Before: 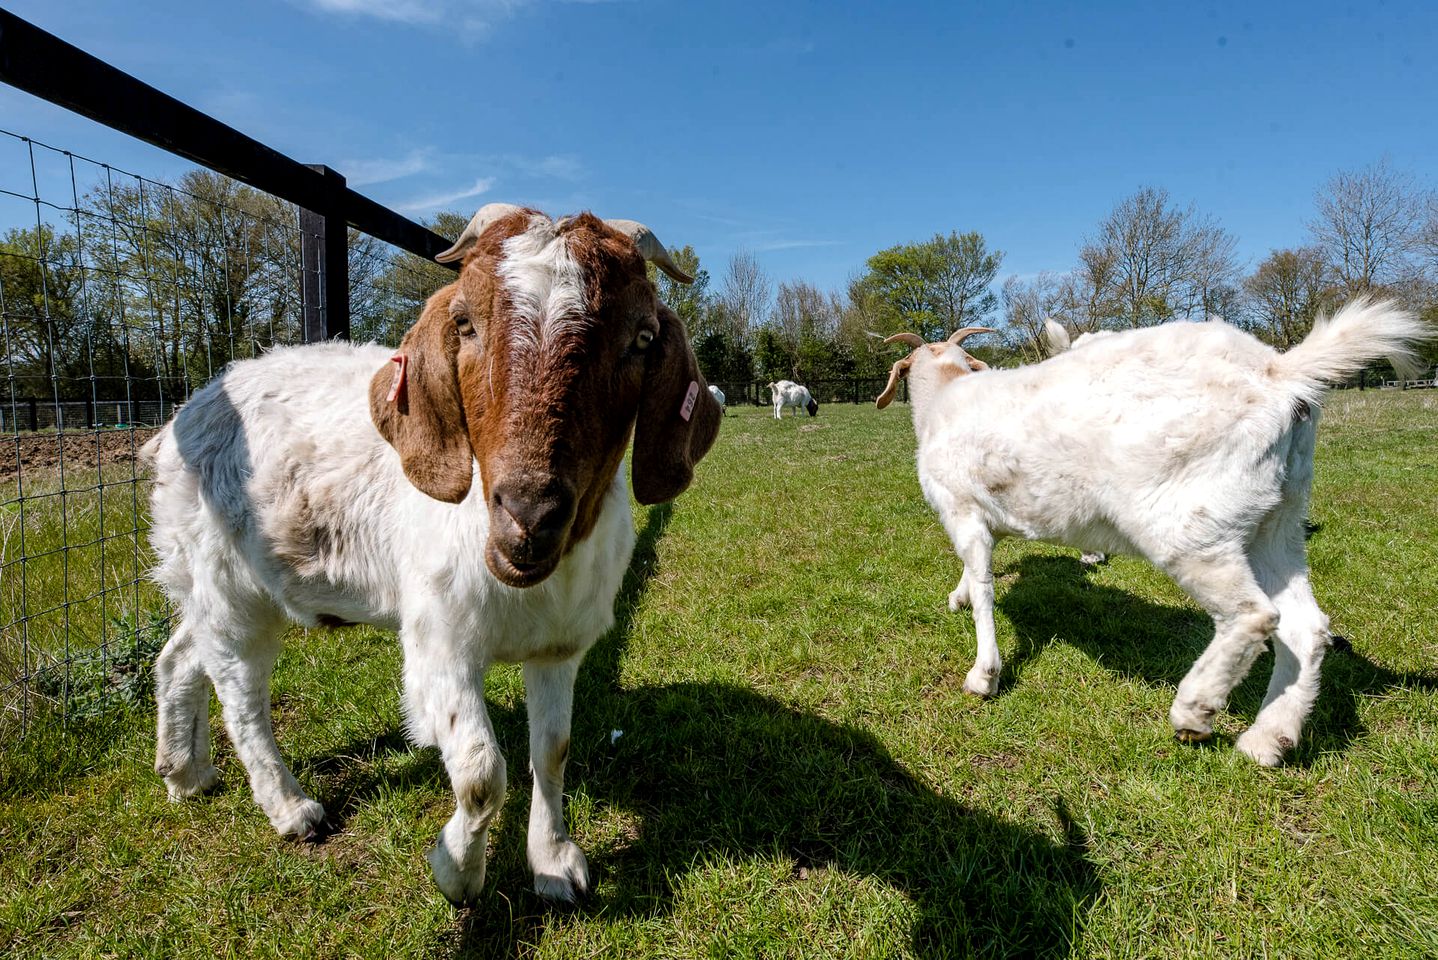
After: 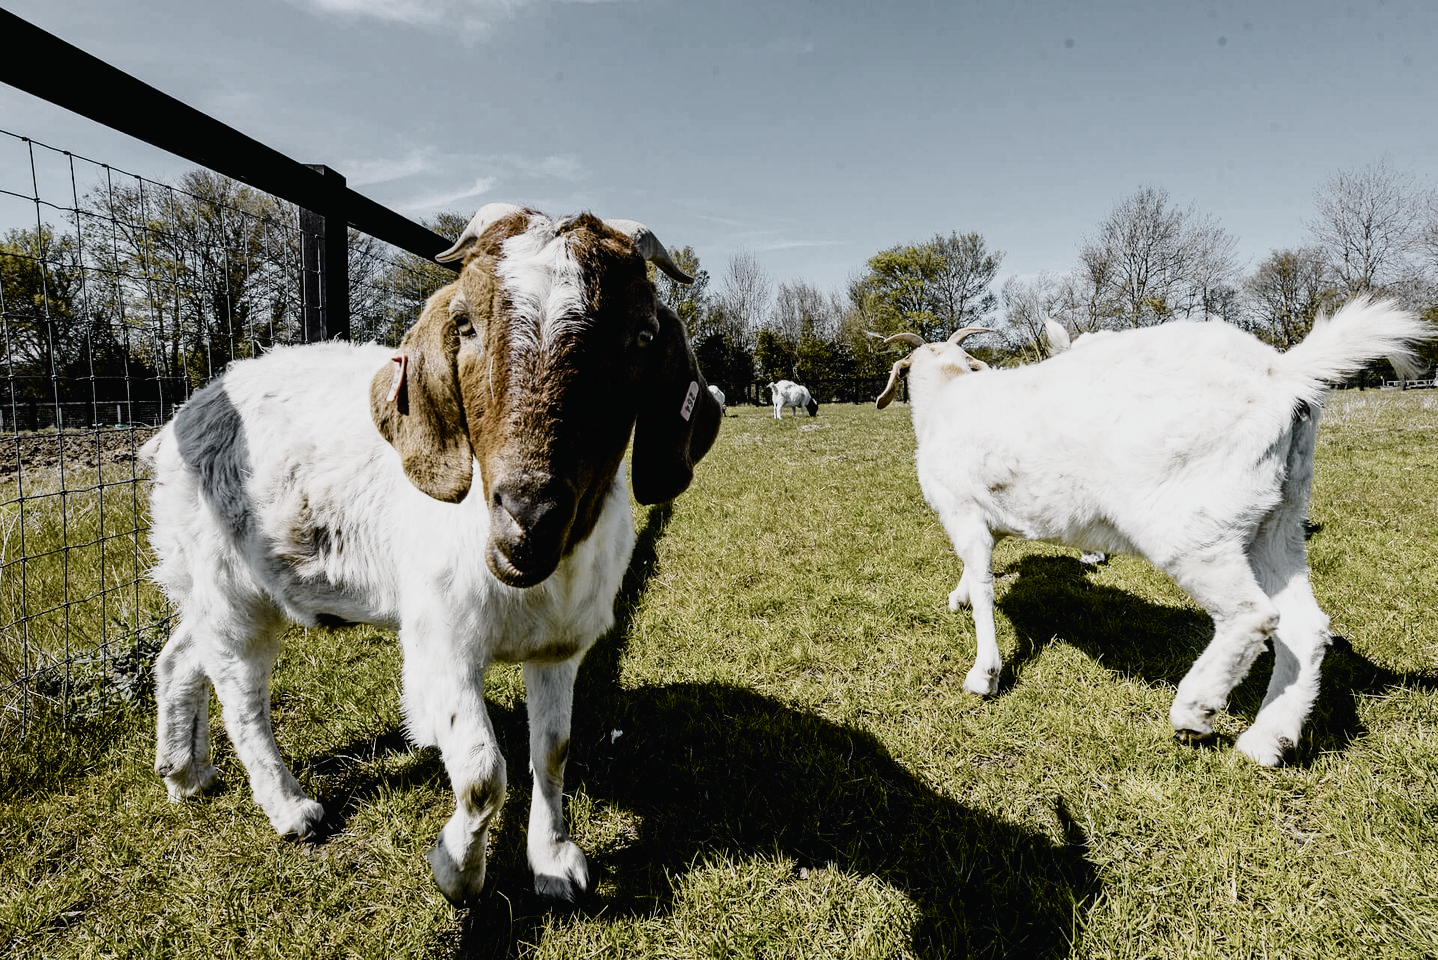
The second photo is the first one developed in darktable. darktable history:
filmic rgb: black relative exposure -7.65 EV, white relative exposure 3.99 EV, hardness 4.01, contrast 1.097, highlights saturation mix -31.36%, preserve chrominance no, color science v5 (2021)
tone curve: curves: ch0 [(0, 0.012) (0.037, 0.03) (0.123, 0.092) (0.19, 0.157) (0.269, 0.27) (0.48, 0.57) (0.595, 0.695) (0.718, 0.823) (0.855, 0.913) (1, 0.982)]; ch1 [(0, 0) (0.243, 0.245) (0.422, 0.415) (0.493, 0.495) (0.508, 0.506) (0.536, 0.542) (0.569, 0.611) (0.611, 0.662) (0.769, 0.807) (1, 1)]; ch2 [(0, 0) (0.249, 0.216) (0.349, 0.321) (0.424, 0.442) (0.476, 0.483) (0.498, 0.499) (0.517, 0.519) (0.532, 0.56) (0.569, 0.624) (0.614, 0.667) (0.706, 0.757) (0.808, 0.809) (0.991, 0.968)], color space Lab, independent channels, preserve colors none
